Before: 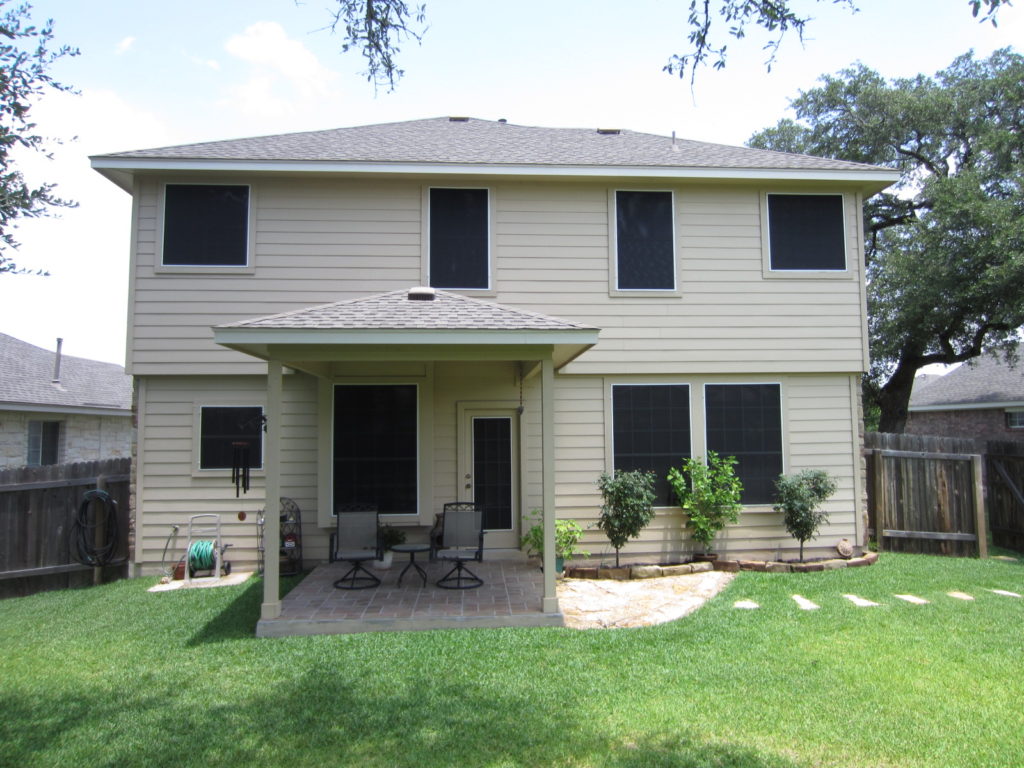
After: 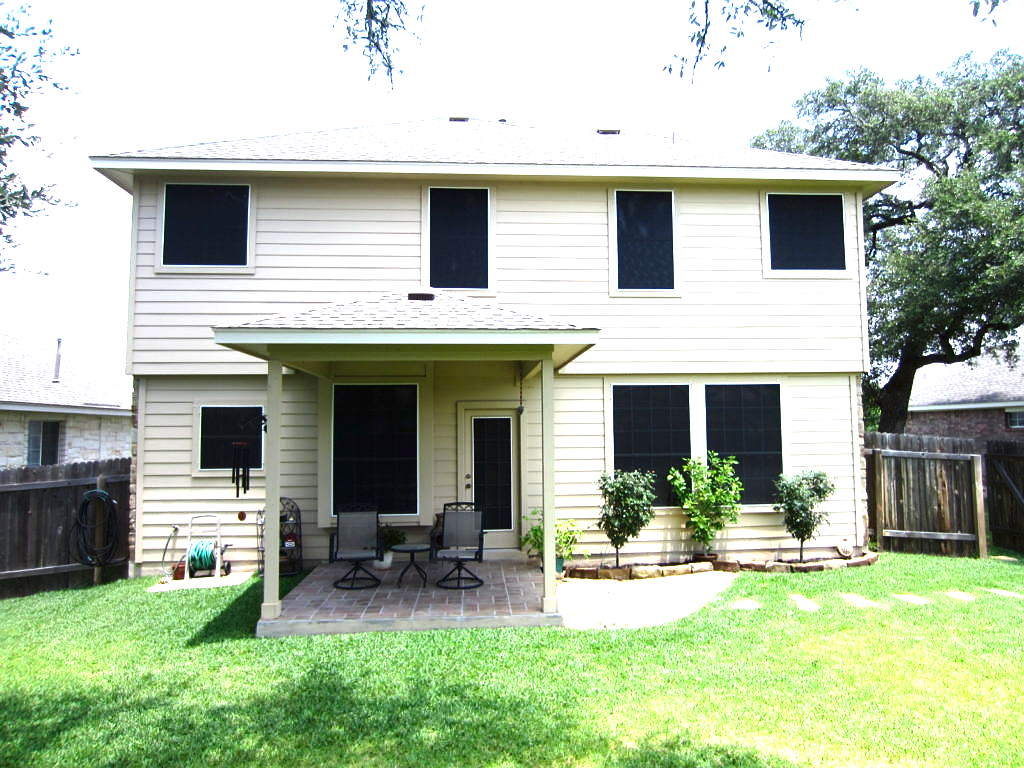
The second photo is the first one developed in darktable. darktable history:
exposure: black level correction 0, exposure 1.376 EV, compensate highlight preservation false
contrast brightness saturation: contrast 0.127, brightness -0.242, saturation 0.139
sharpen: radius 1.04
